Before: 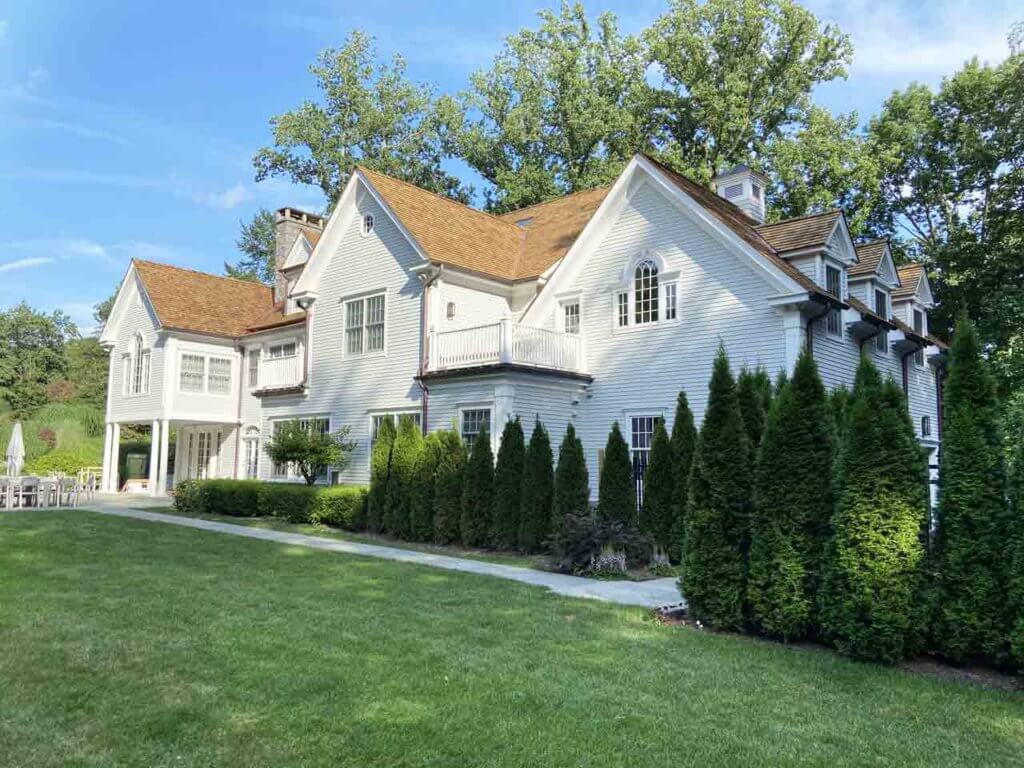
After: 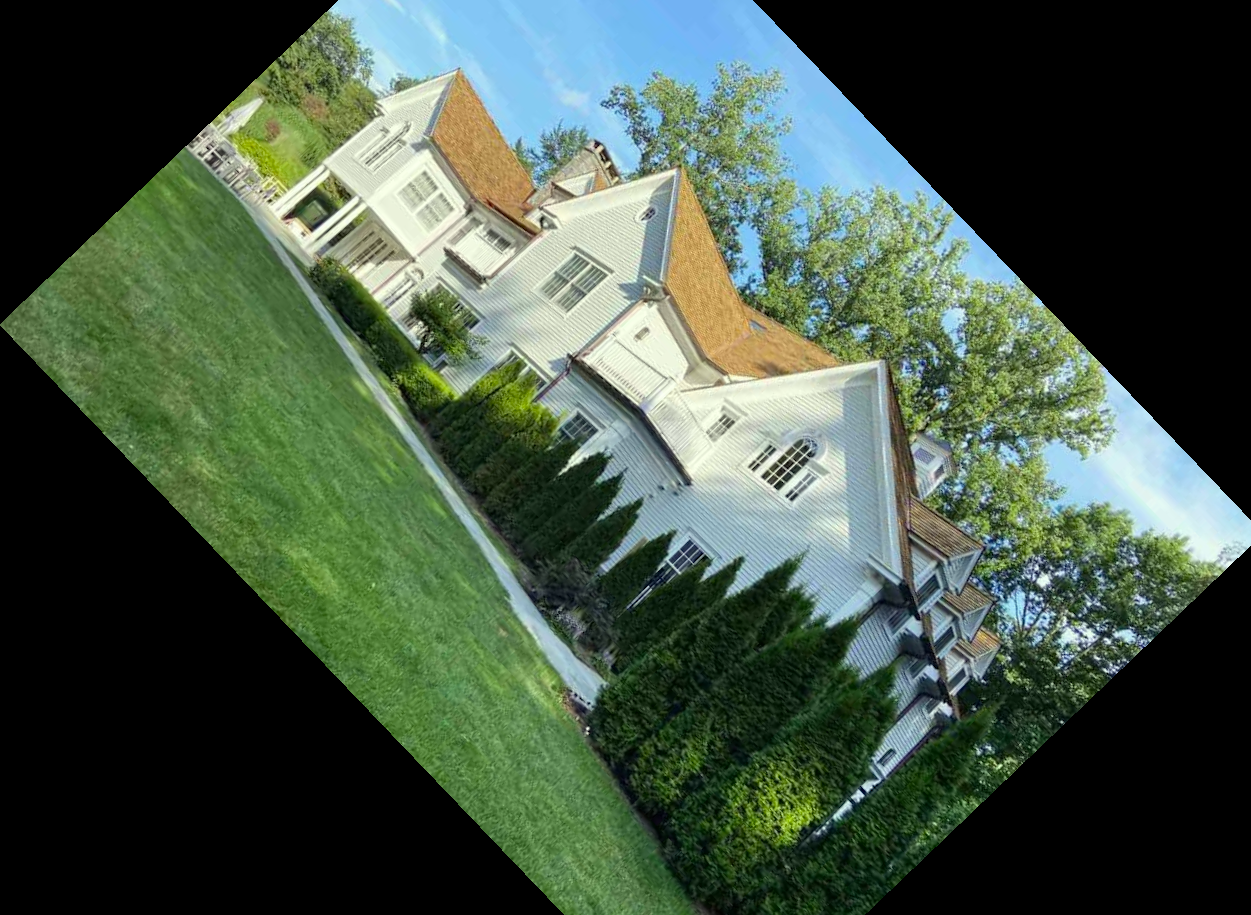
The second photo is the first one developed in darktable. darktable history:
crop and rotate: angle -46.26°, top 16.234%, right 0.912%, bottom 11.704%
color balance: output saturation 110%
color correction: highlights a* -4.28, highlights b* 6.53
